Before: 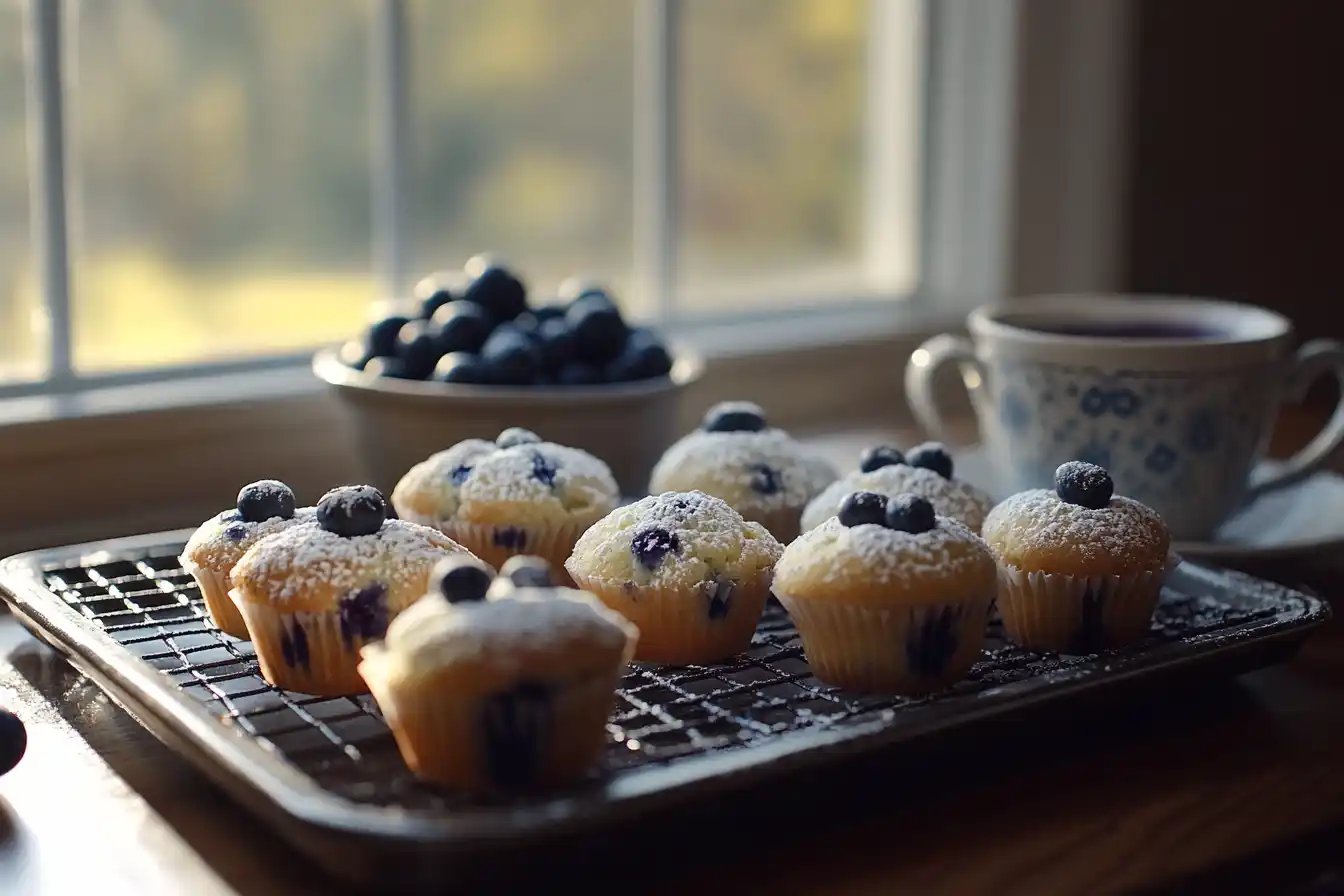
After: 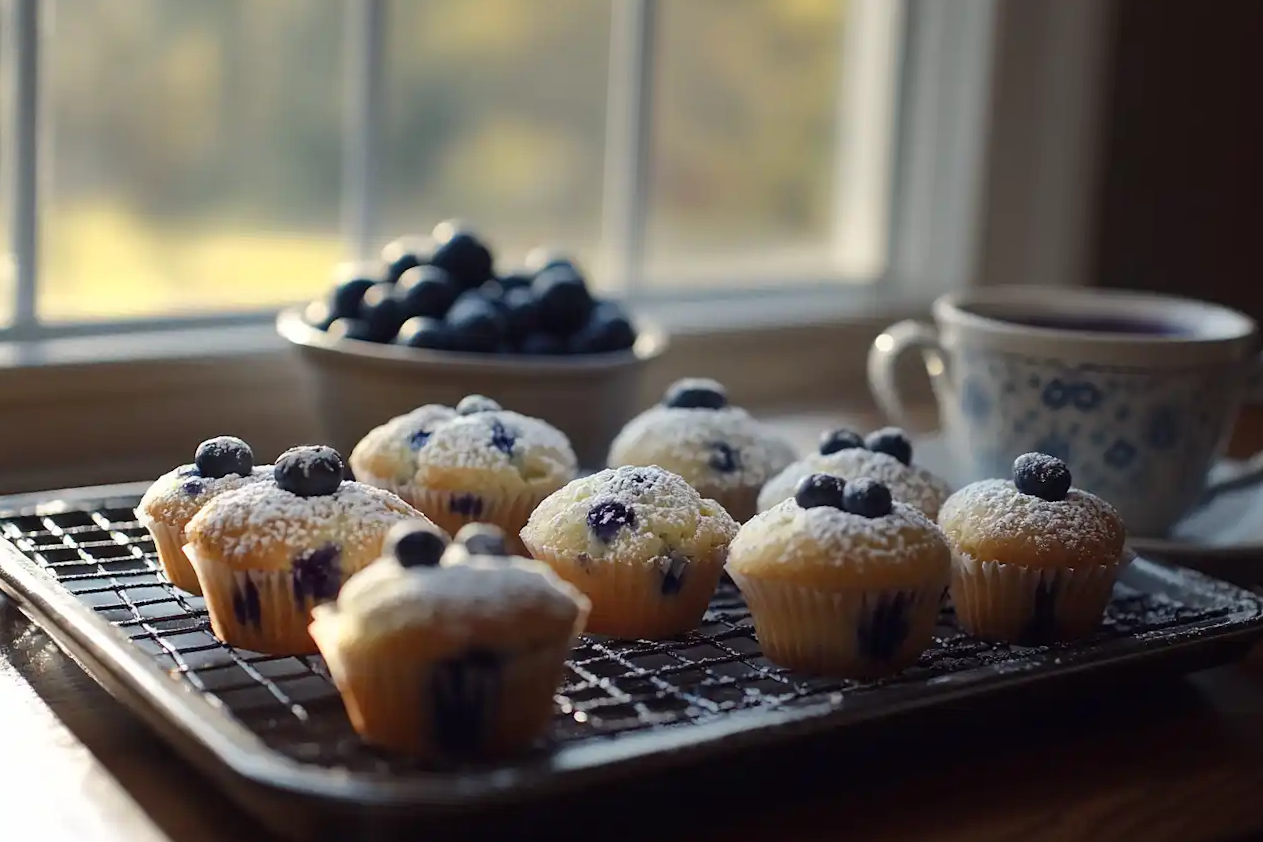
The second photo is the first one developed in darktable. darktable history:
crop and rotate: angle -2.48°
